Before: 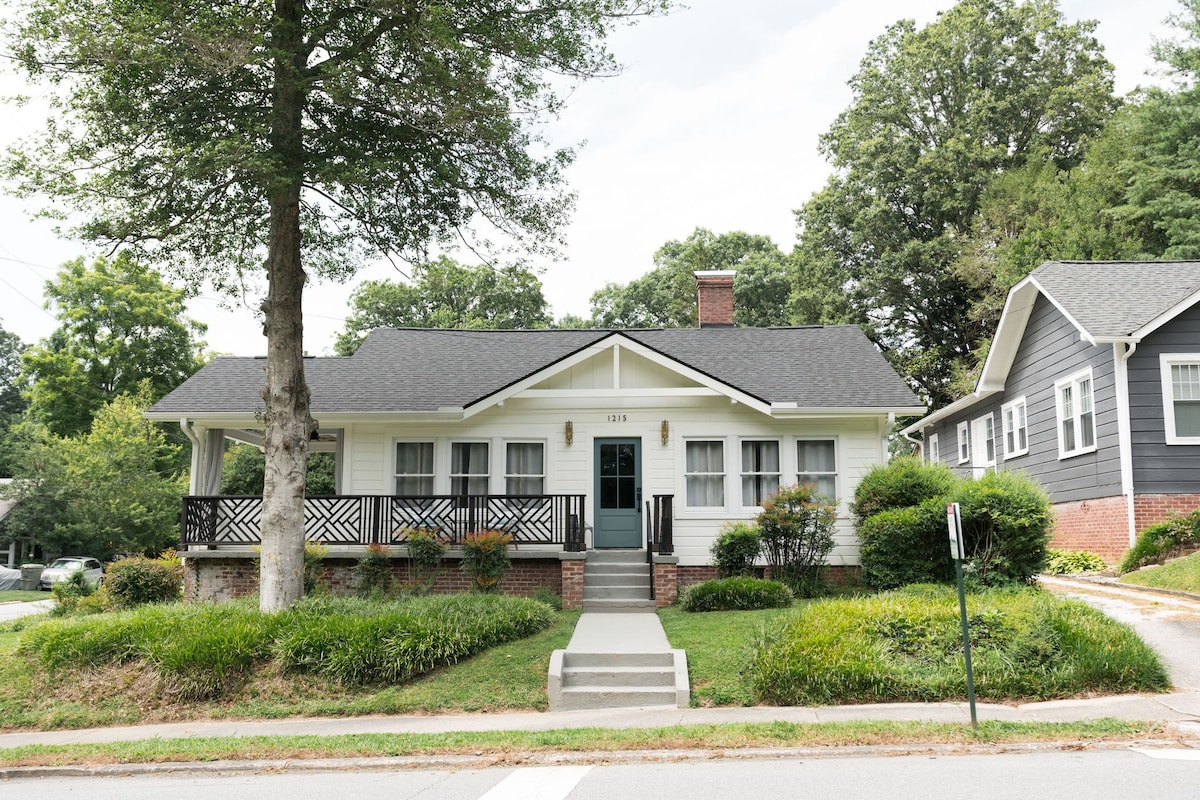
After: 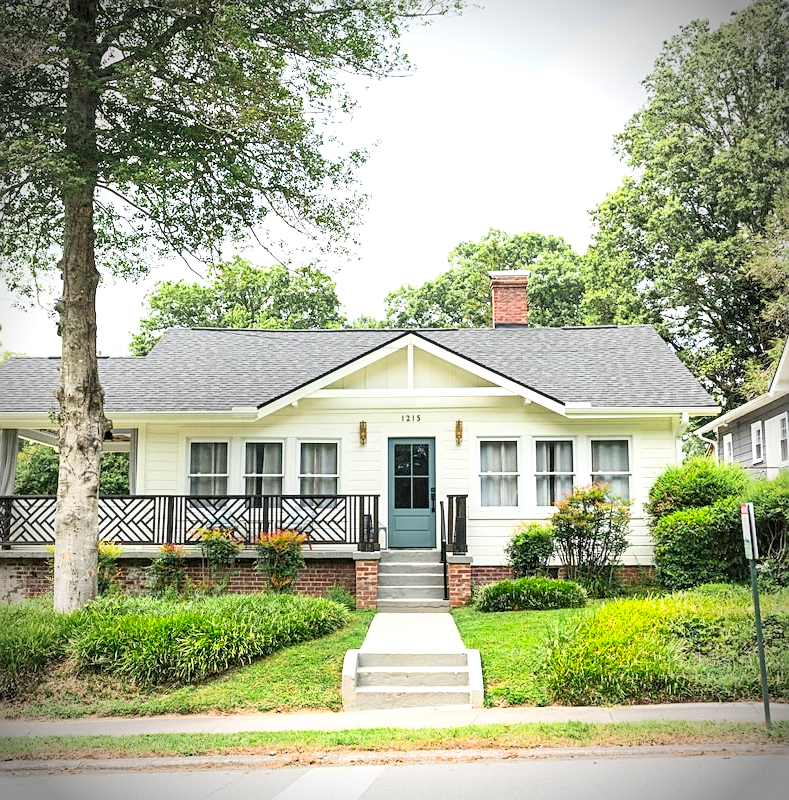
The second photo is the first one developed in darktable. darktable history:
contrast brightness saturation: contrast 0.201, brightness 0.197, saturation 0.794
local contrast: on, module defaults
sharpen: on, module defaults
vignetting: brightness -0.733, saturation -0.483
crop: left 17.229%, right 16.994%
exposure: black level correction 0.001, exposure 0.499 EV, compensate exposure bias true, compensate highlight preservation false
color correction: highlights b* 0.042, saturation 0.832
